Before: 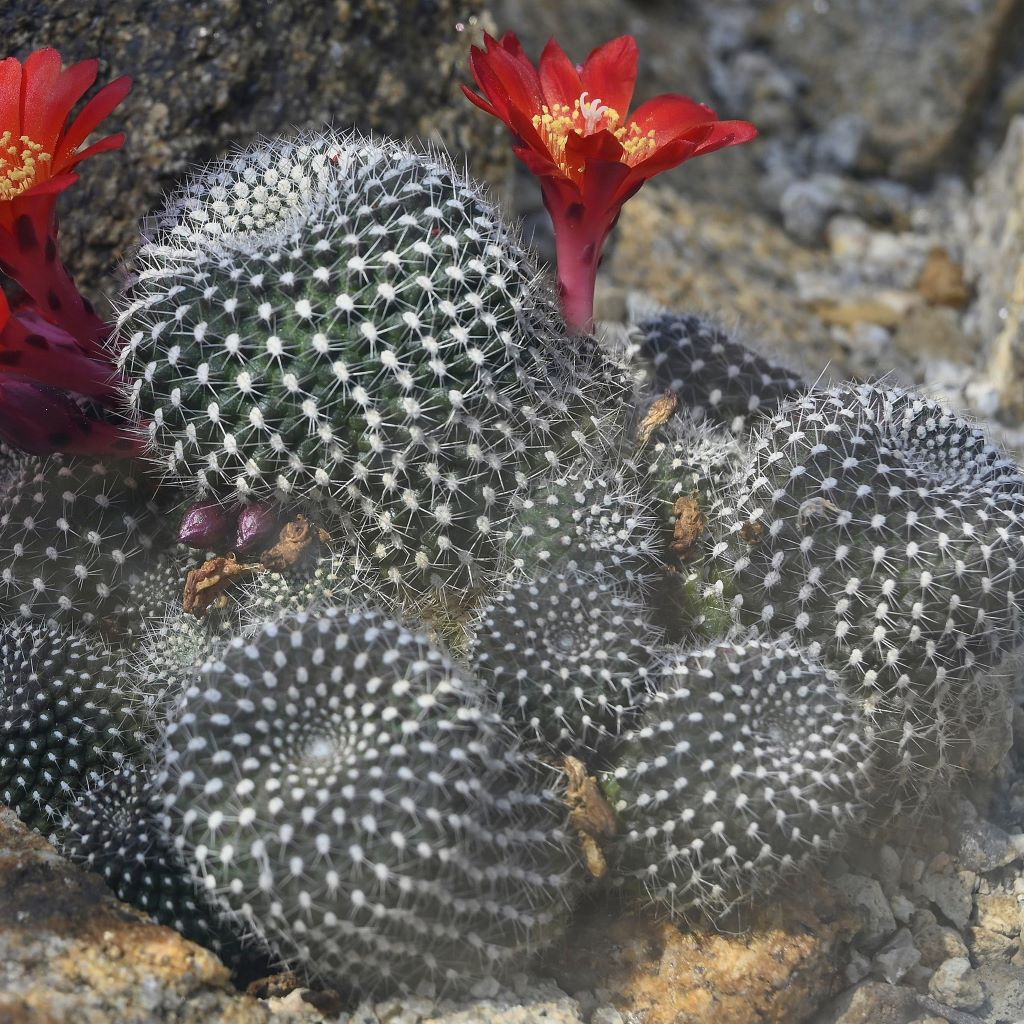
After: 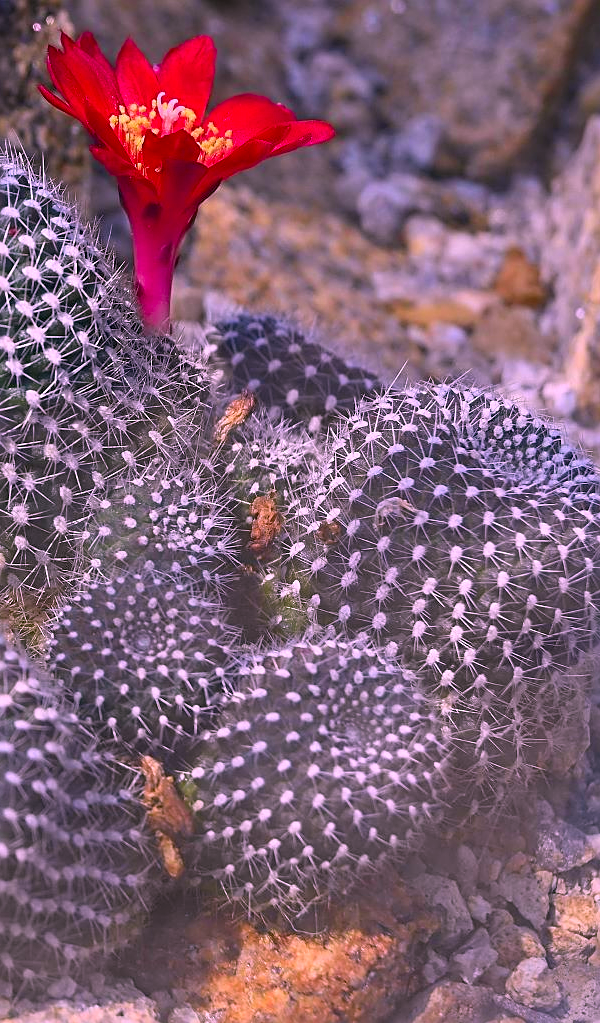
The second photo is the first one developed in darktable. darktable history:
crop: left 41.402%
sharpen: on, module defaults
color correction: highlights a* 19.5, highlights b* -11.53, saturation 1.69
white balance: red 0.982, blue 1.018
